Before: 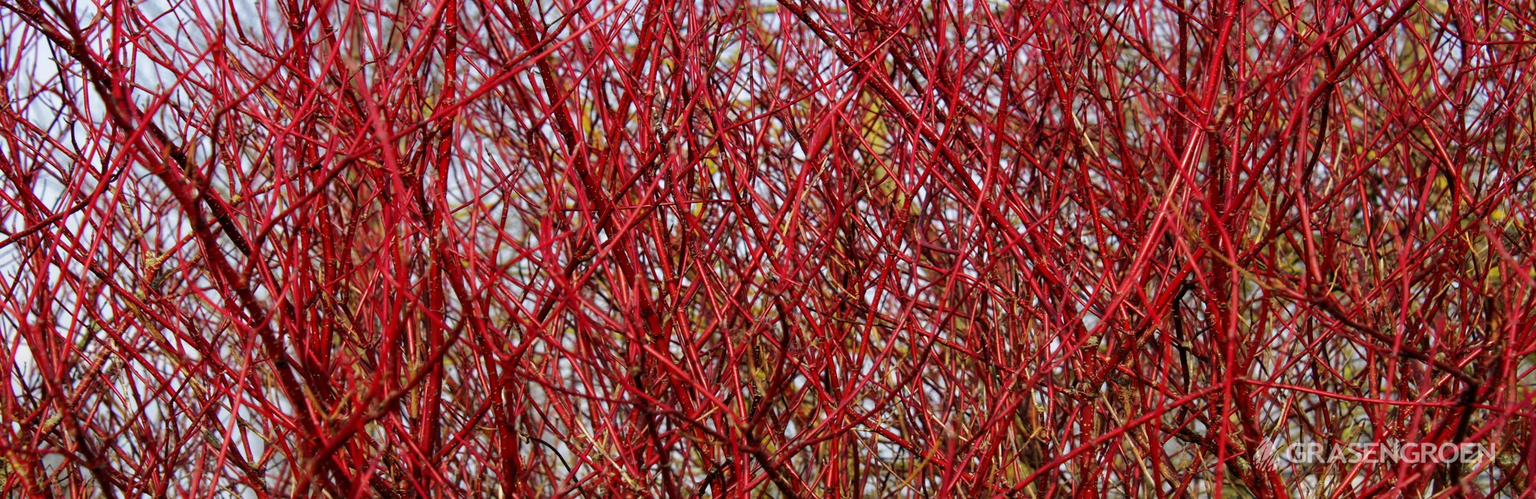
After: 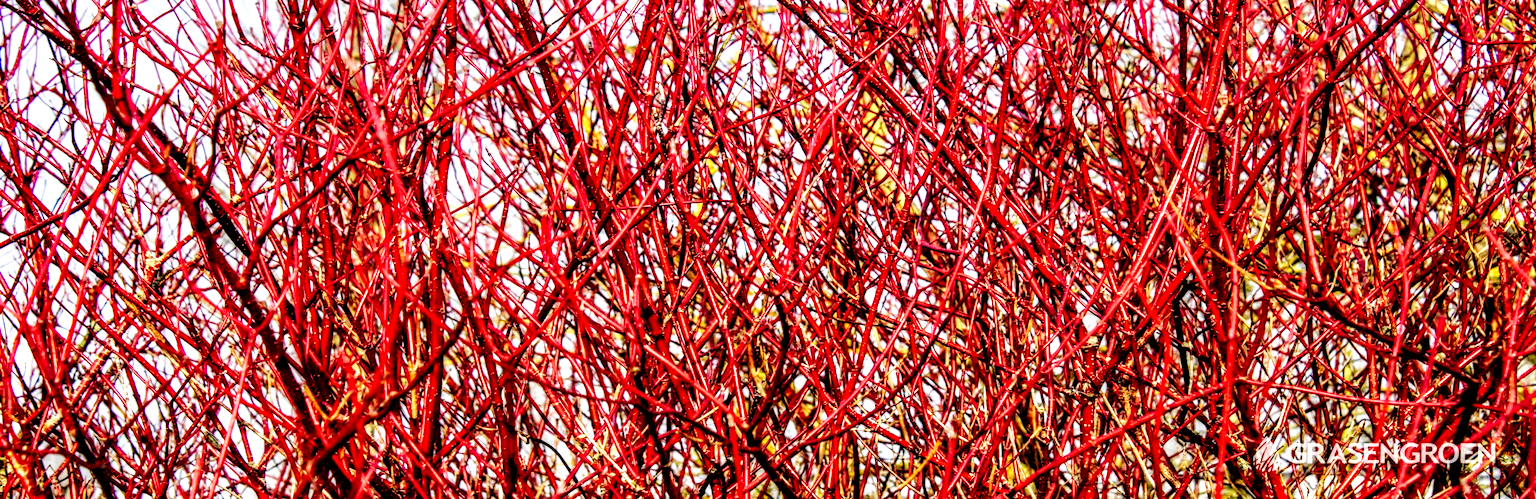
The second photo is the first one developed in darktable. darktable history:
base curve: curves: ch0 [(0, 0) (0, 0) (0.002, 0.001) (0.008, 0.003) (0.019, 0.011) (0.037, 0.037) (0.064, 0.11) (0.102, 0.232) (0.152, 0.379) (0.216, 0.524) (0.296, 0.665) (0.394, 0.789) (0.512, 0.881) (0.651, 0.945) (0.813, 0.986) (1, 1)], preserve colors none
local contrast: highlights 19%, detail 186%
